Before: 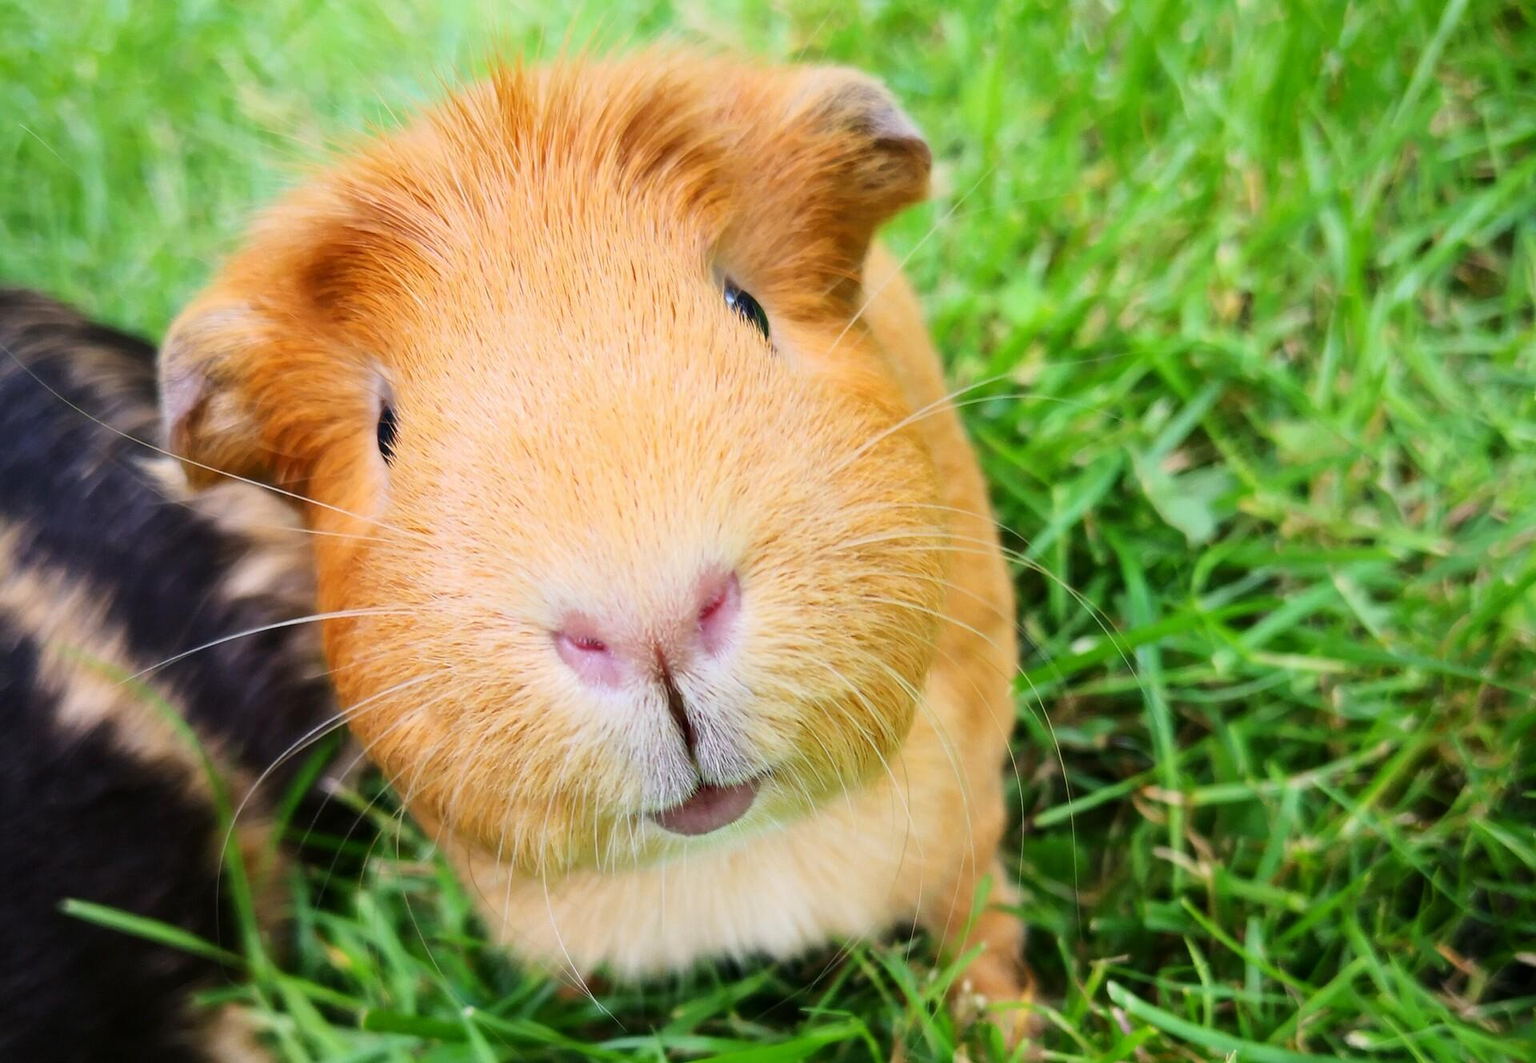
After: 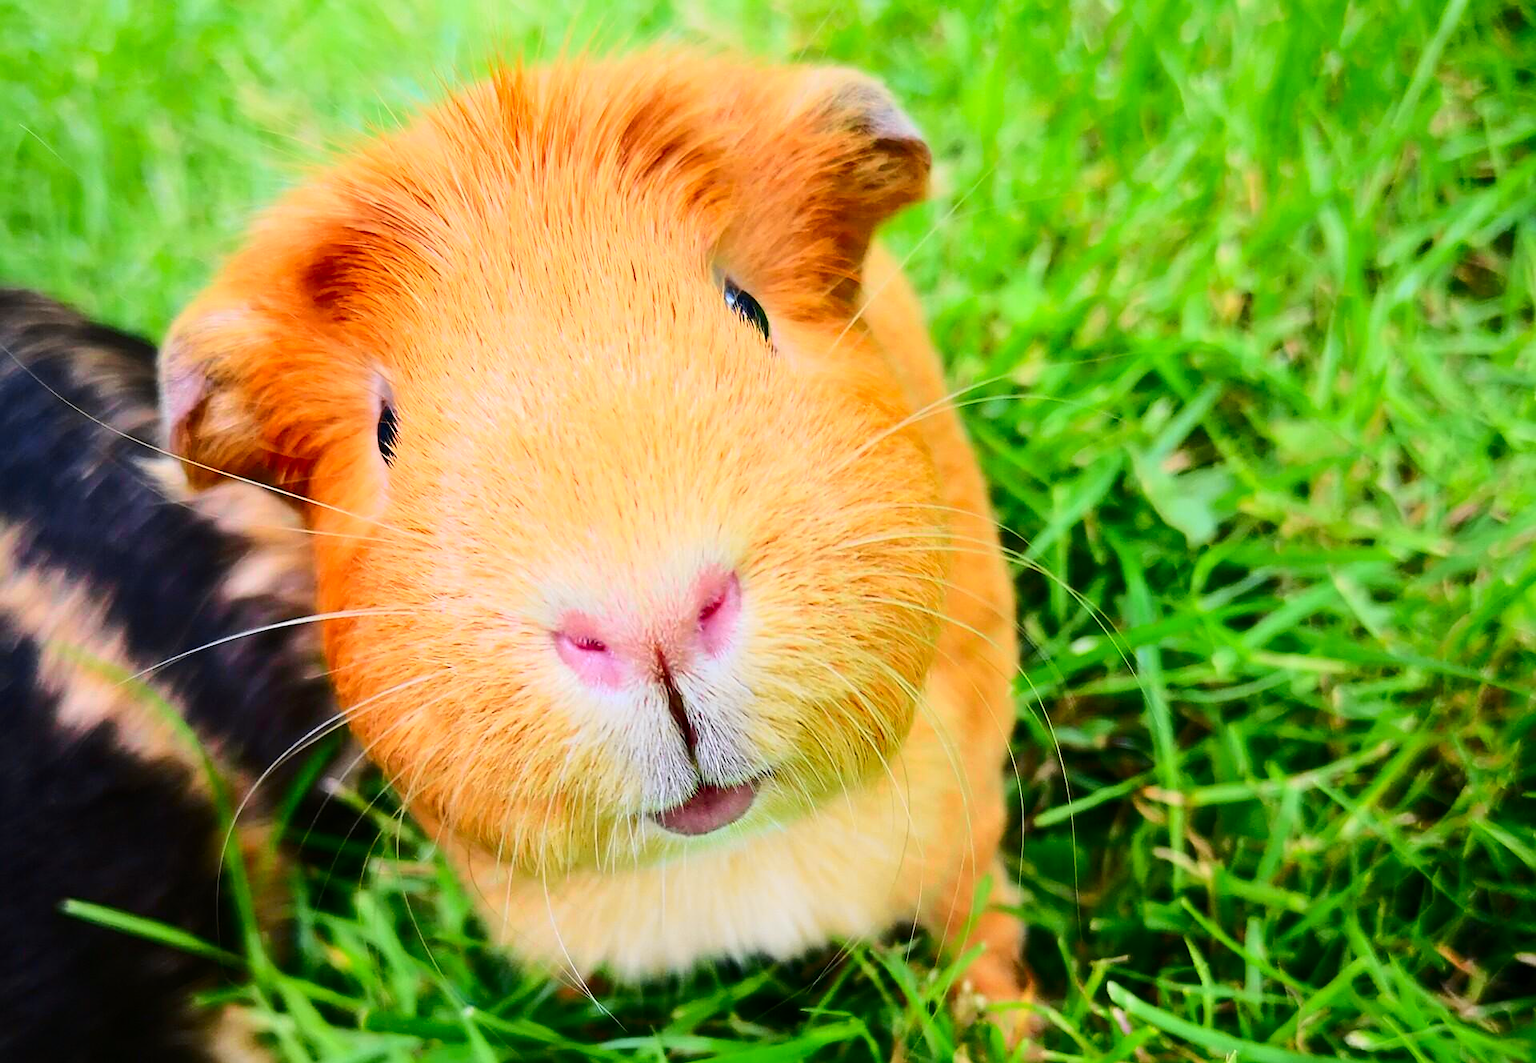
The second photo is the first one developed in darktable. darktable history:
contrast brightness saturation: contrast 0.04, saturation 0.16
tone curve: curves: ch0 [(0, 0) (0.126, 0.086) (0.338, 0.327) (0.494, 0.55) (0.703, 0.762) (1, 1)]; ch1 [(0, 0) (0.346, 0.324) (0.45, 0.431) (0.5, 0.5) (0.522, 0.517) (0.55, 0.578) (1, 1)]; ch2 [(0, 0) (0.44, 0.424) (0.501, 0.499) (0.554, 0.563) (0.622, 0.667) (0.707, 0.746) (1, 1)], color space Lab, independent channels, preserve colors none
sharpen: on, module defaults
